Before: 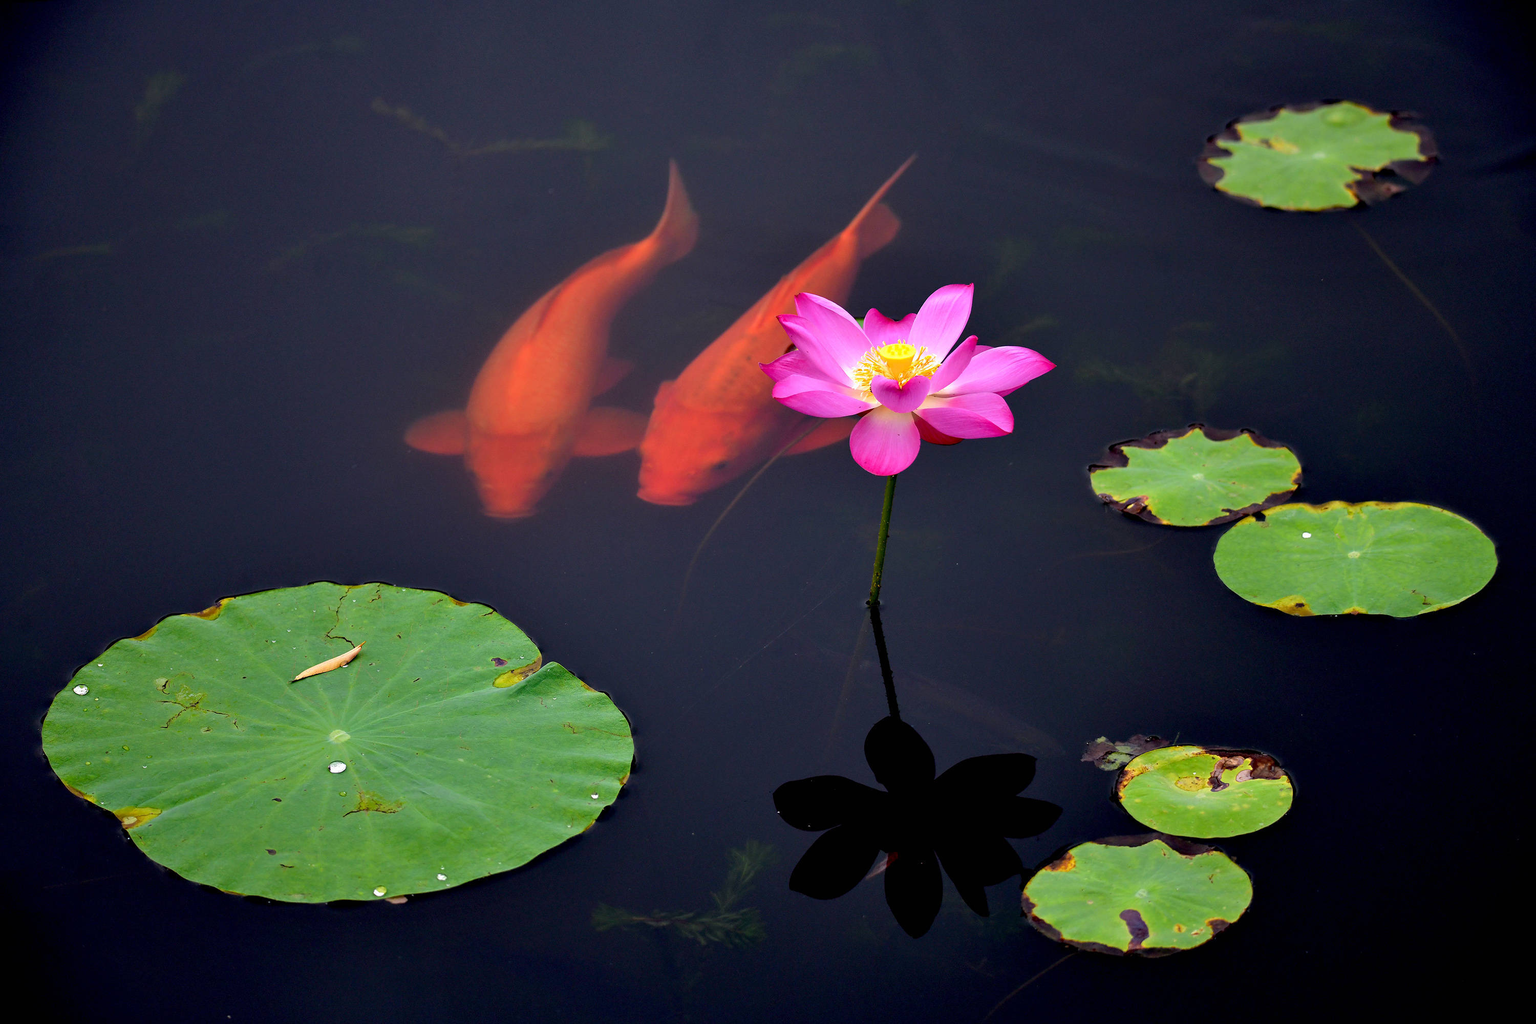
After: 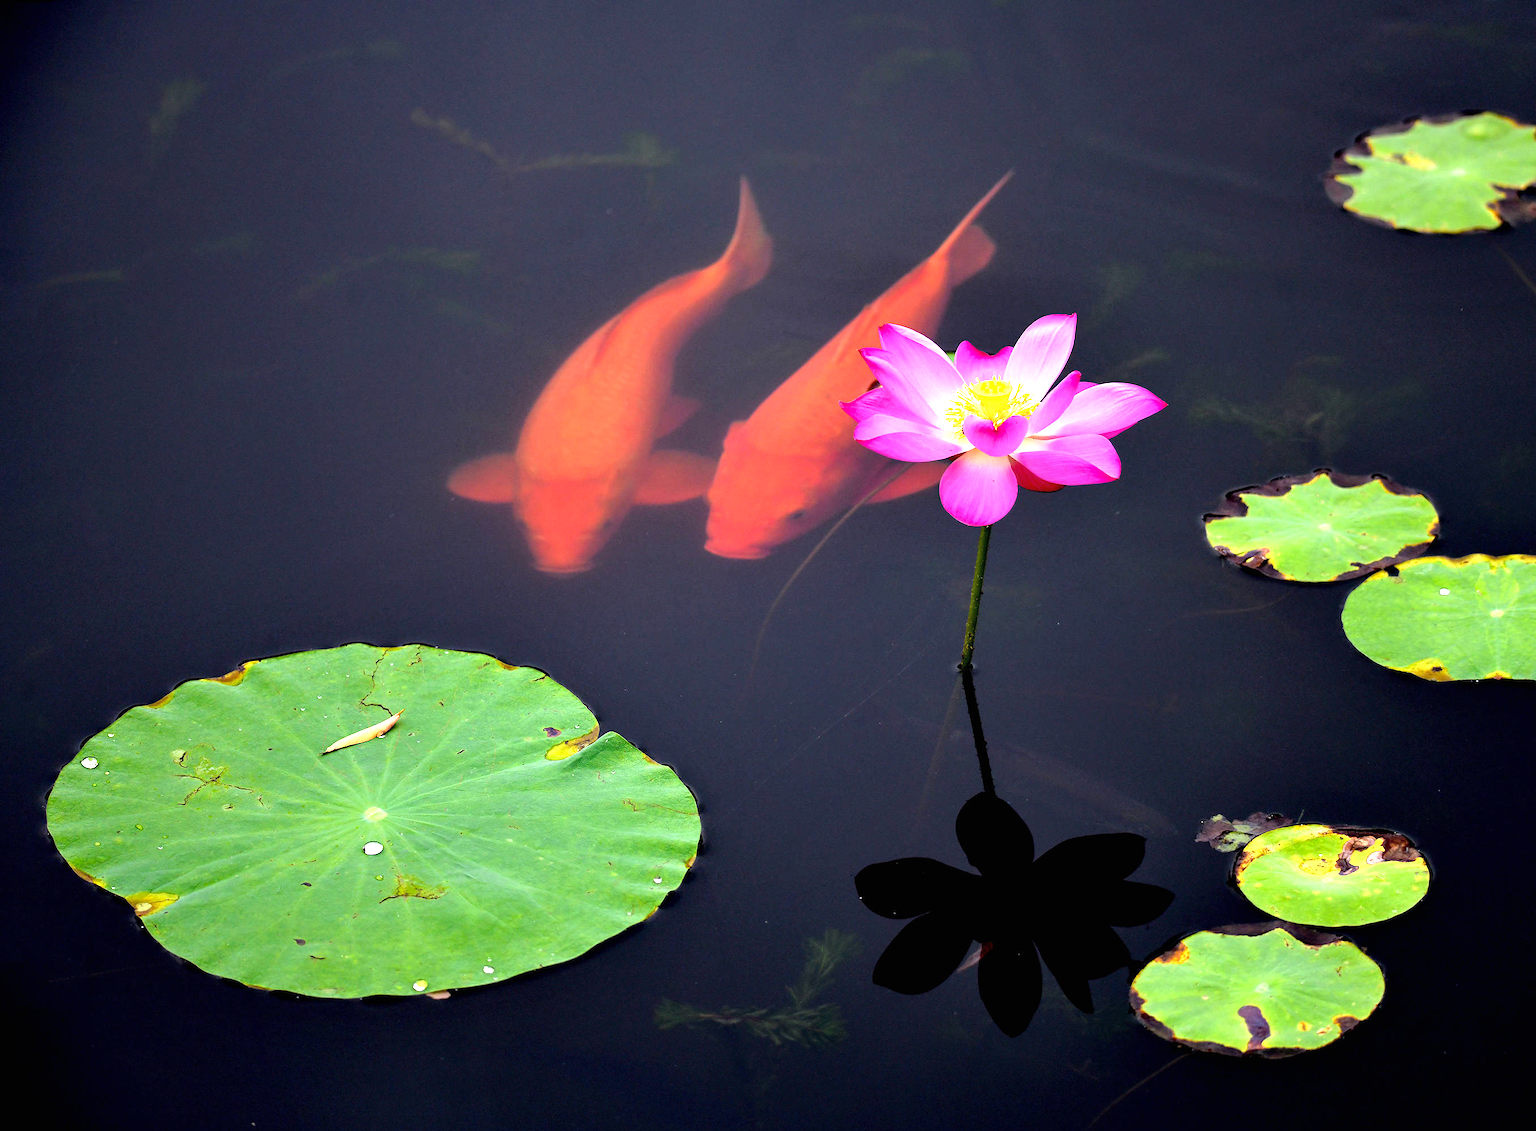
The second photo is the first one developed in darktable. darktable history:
crop: right 9.519%, bottom 0.018%
shadows and highlights: shadows 25.57, highlights -24.44, shadows color adjustment 97.67%
tone equalizer: -8 EV -0.756 EV, -7 EV -0.712 EV, -6 EV -0.577 EV, -5 EV -0.419 EV, -3 EV 0.382 EV, -2 EV 0.6 EV, -1 EV 0.686 EV, +0 EV 0.777 EV, mask exposure compensation -0.49 EV
exposure: black level correction 0, exposure 0.5 EV, compensate highlight preservation false
